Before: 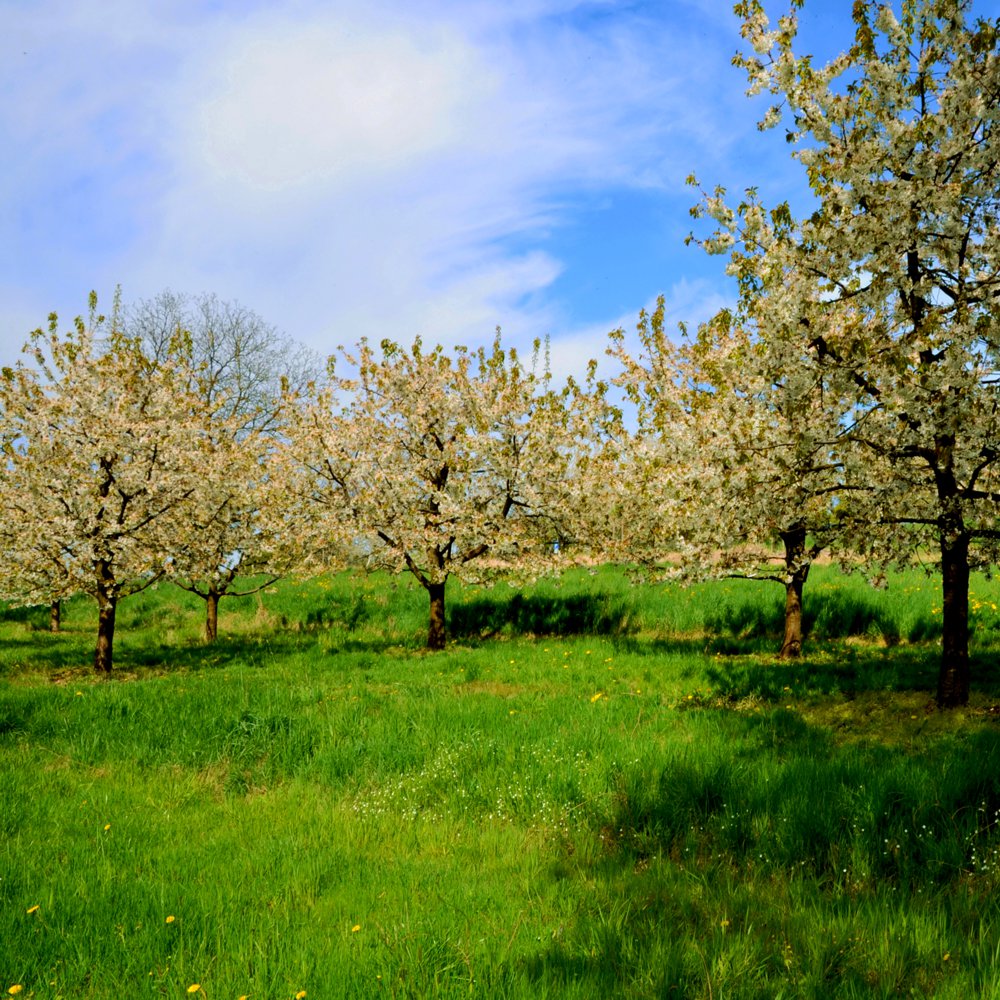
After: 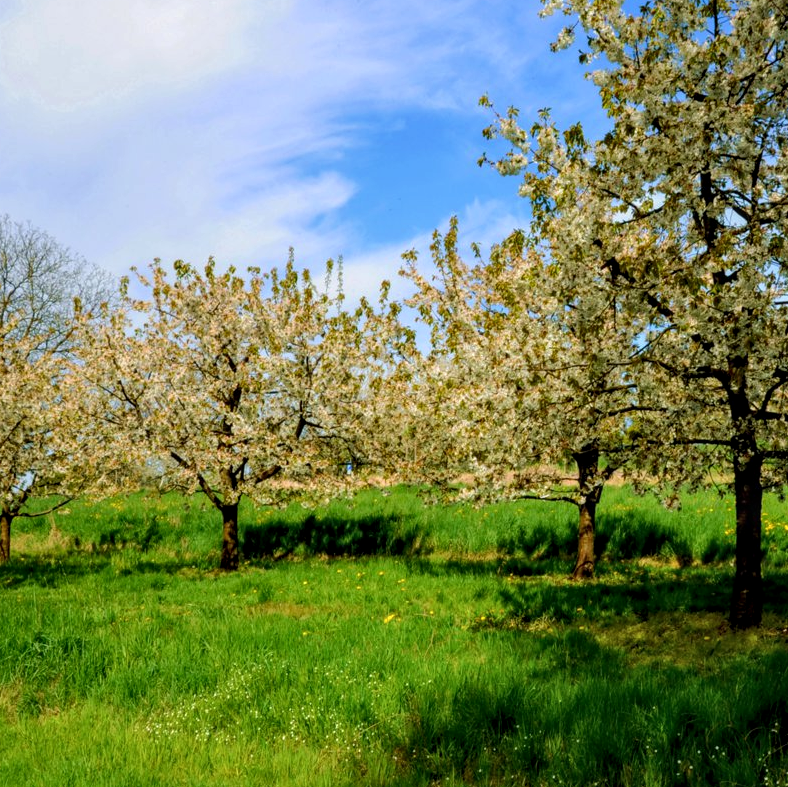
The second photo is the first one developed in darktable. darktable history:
crop and rotate: left 20.74%, top 7.912%, right 0.375%, bottom 13.378%
local contrast: on, module defaults
